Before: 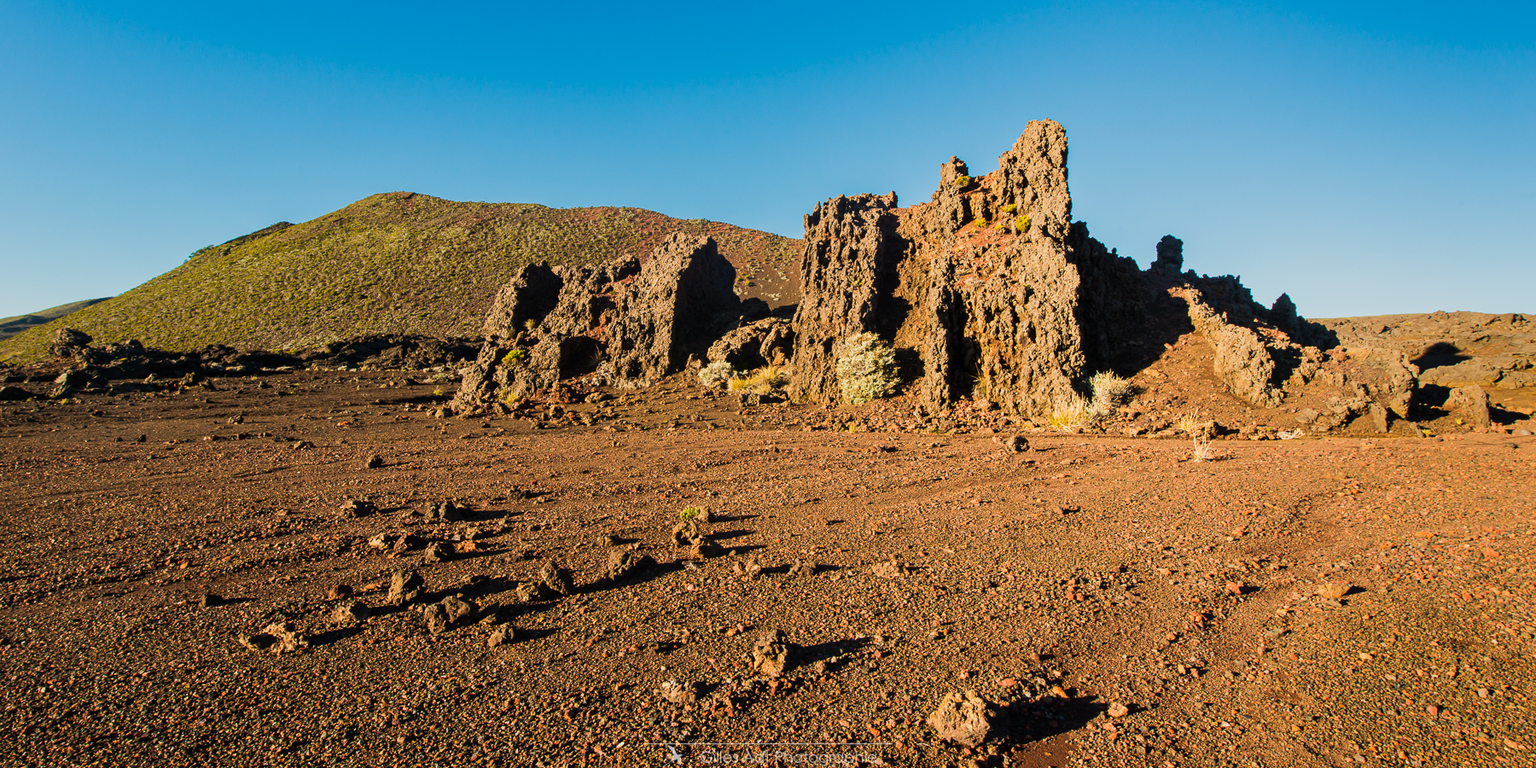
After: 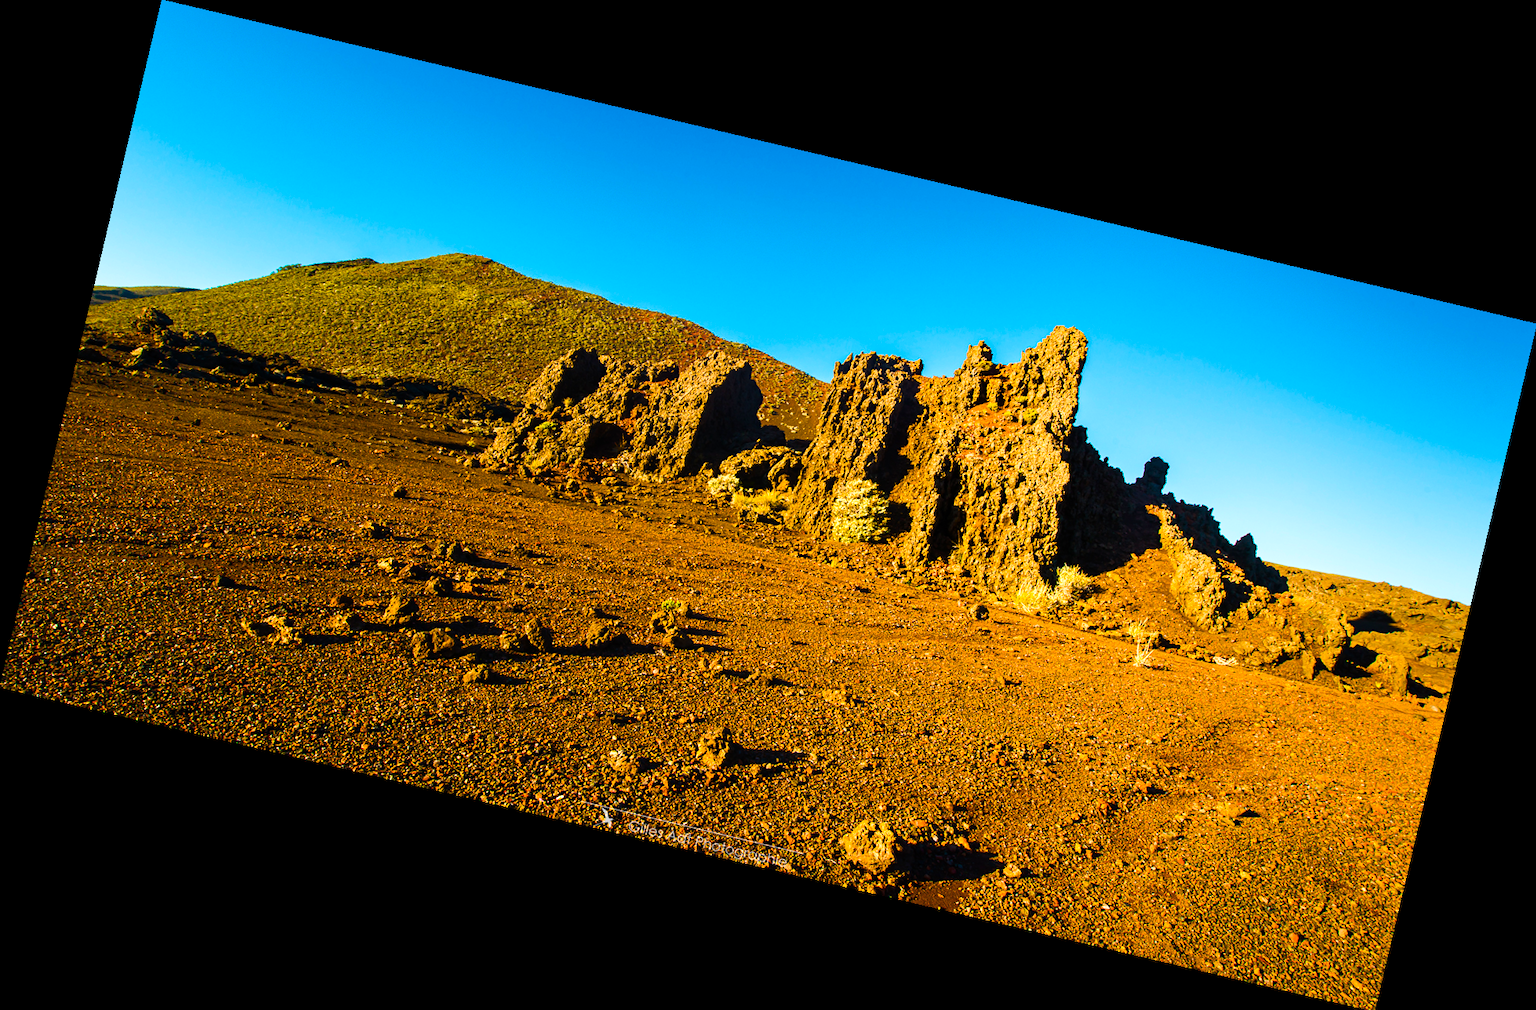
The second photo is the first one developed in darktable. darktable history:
contrast brightness saturation: contrast 0.1, brightness 0.02, saturation 0.02
rotate and perspective: rotation 13.27°, automatic cropping off
color balance rgb: linear chroma grading › global chroma 9%, perceptual saturation grading › global saturation 36%, perceptual saturation grading › shadows 35%, perceptual brilliance grading › global brilliance 15%, perceptual brilliance grading › shadows -35%, global vibrance 15%
